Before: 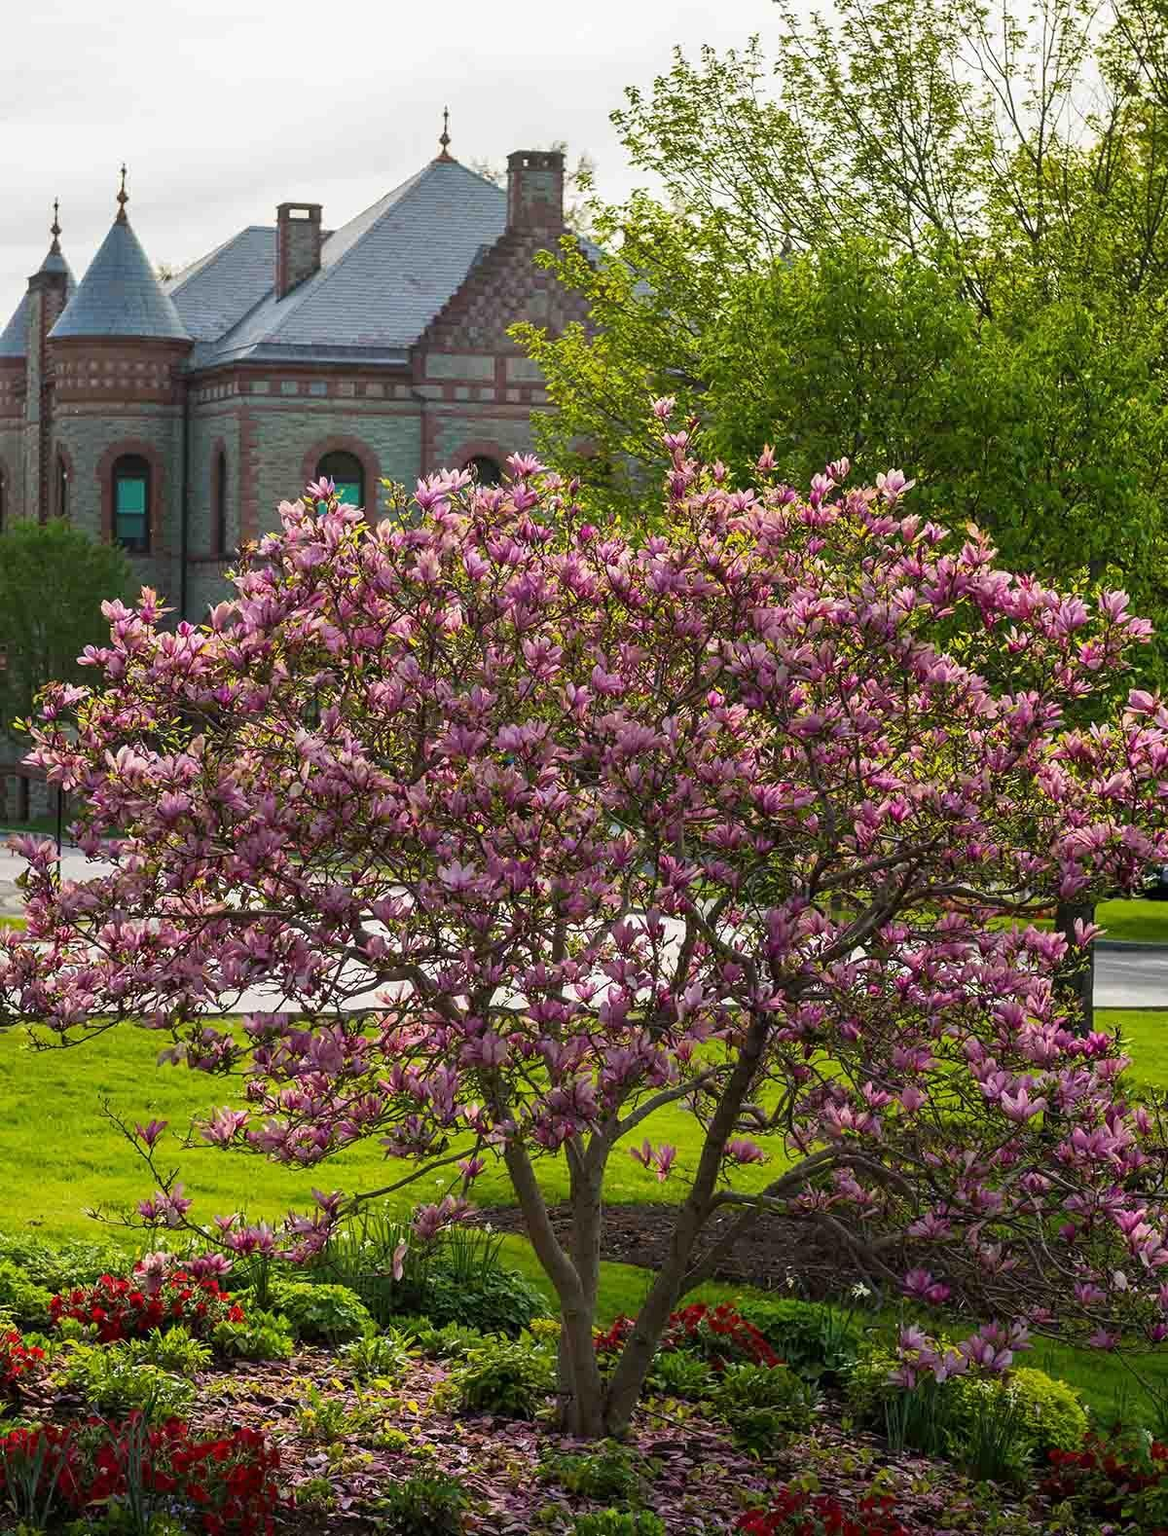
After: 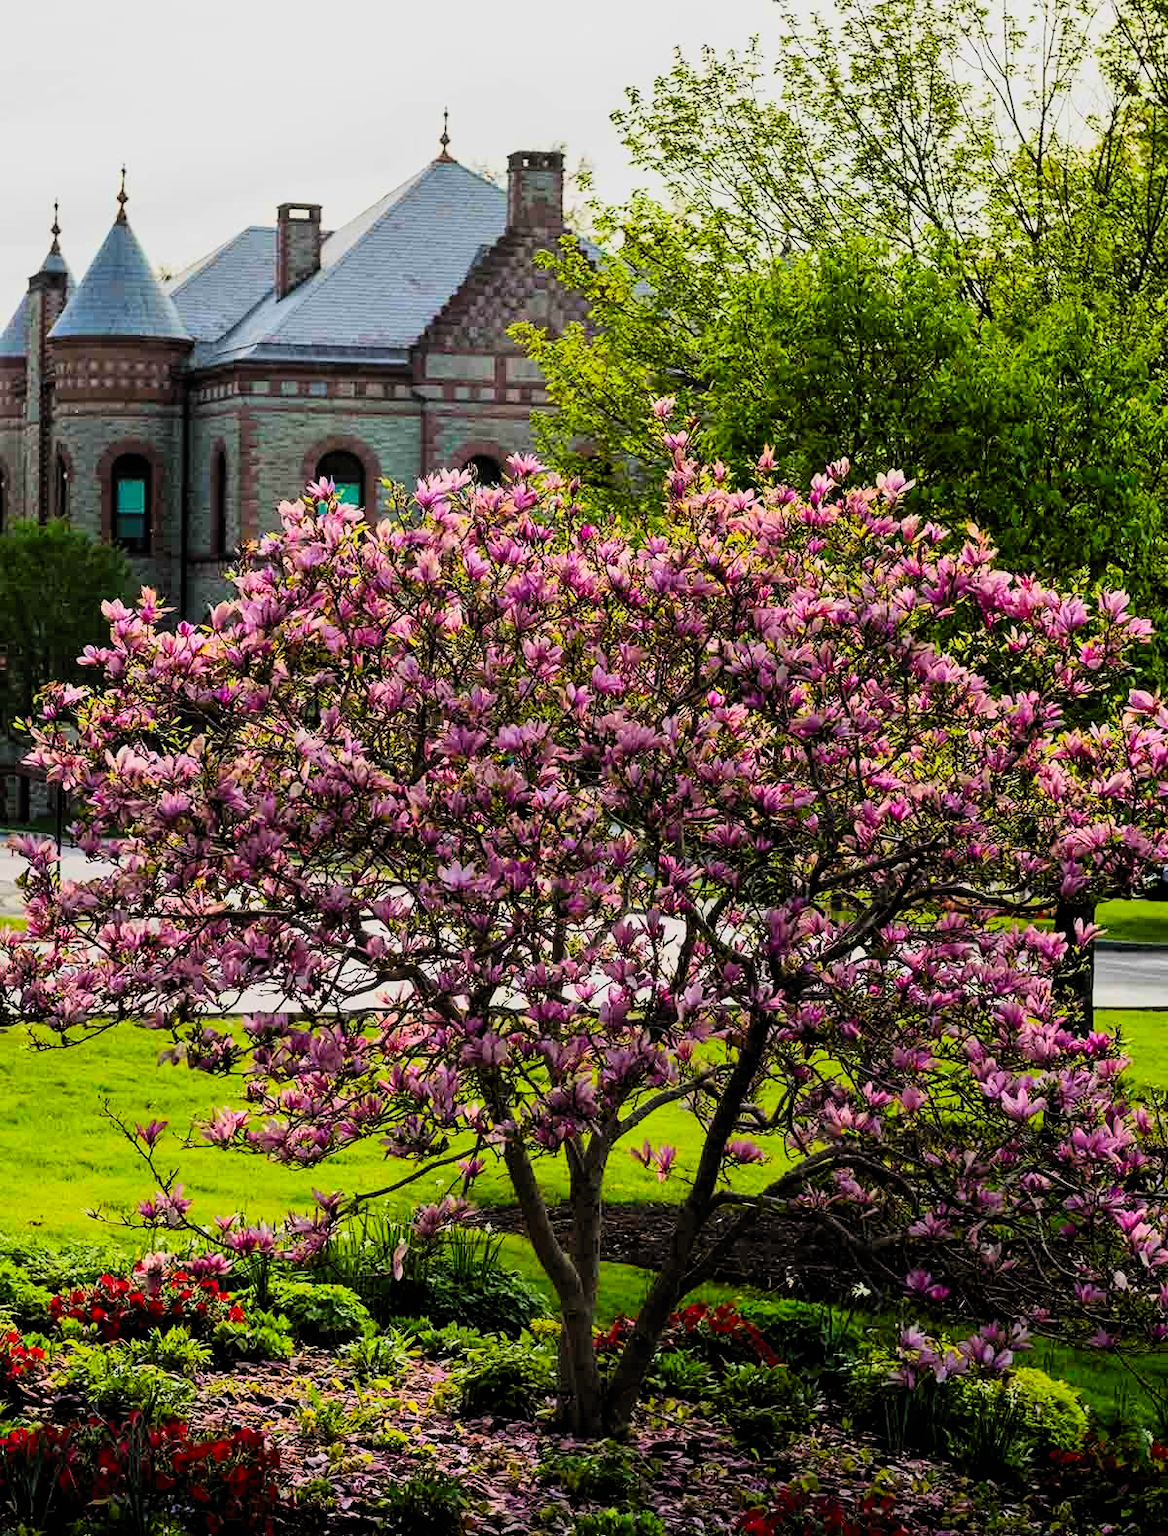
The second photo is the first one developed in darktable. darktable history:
filmic rgb: black relative exposure -4.58 EV, white relative exposure 4.8 EV, threshold 3 EV, hardness 2.36, latitude 36.07%, contrast 1.048, highlights saturation mix 1.32%, shadows ↔ highlights balance 1.25%, color science v4 (2020), enable highlight reconstruction true
contrast brightness saturation: contrast 0.23, brightness 0.1, saturation 0.29
